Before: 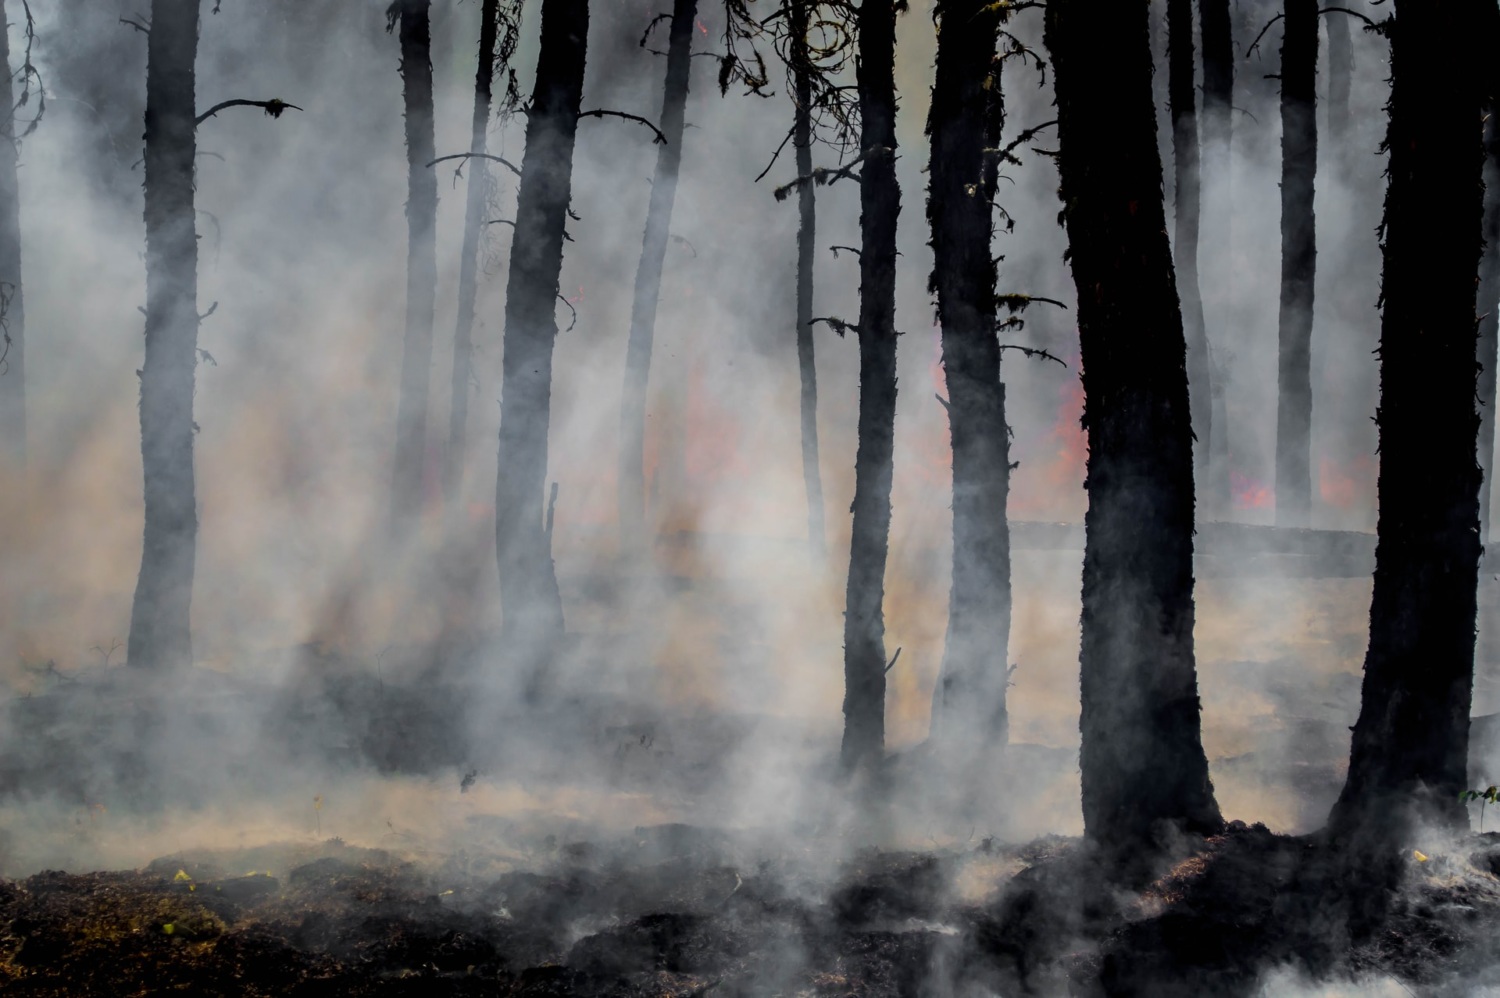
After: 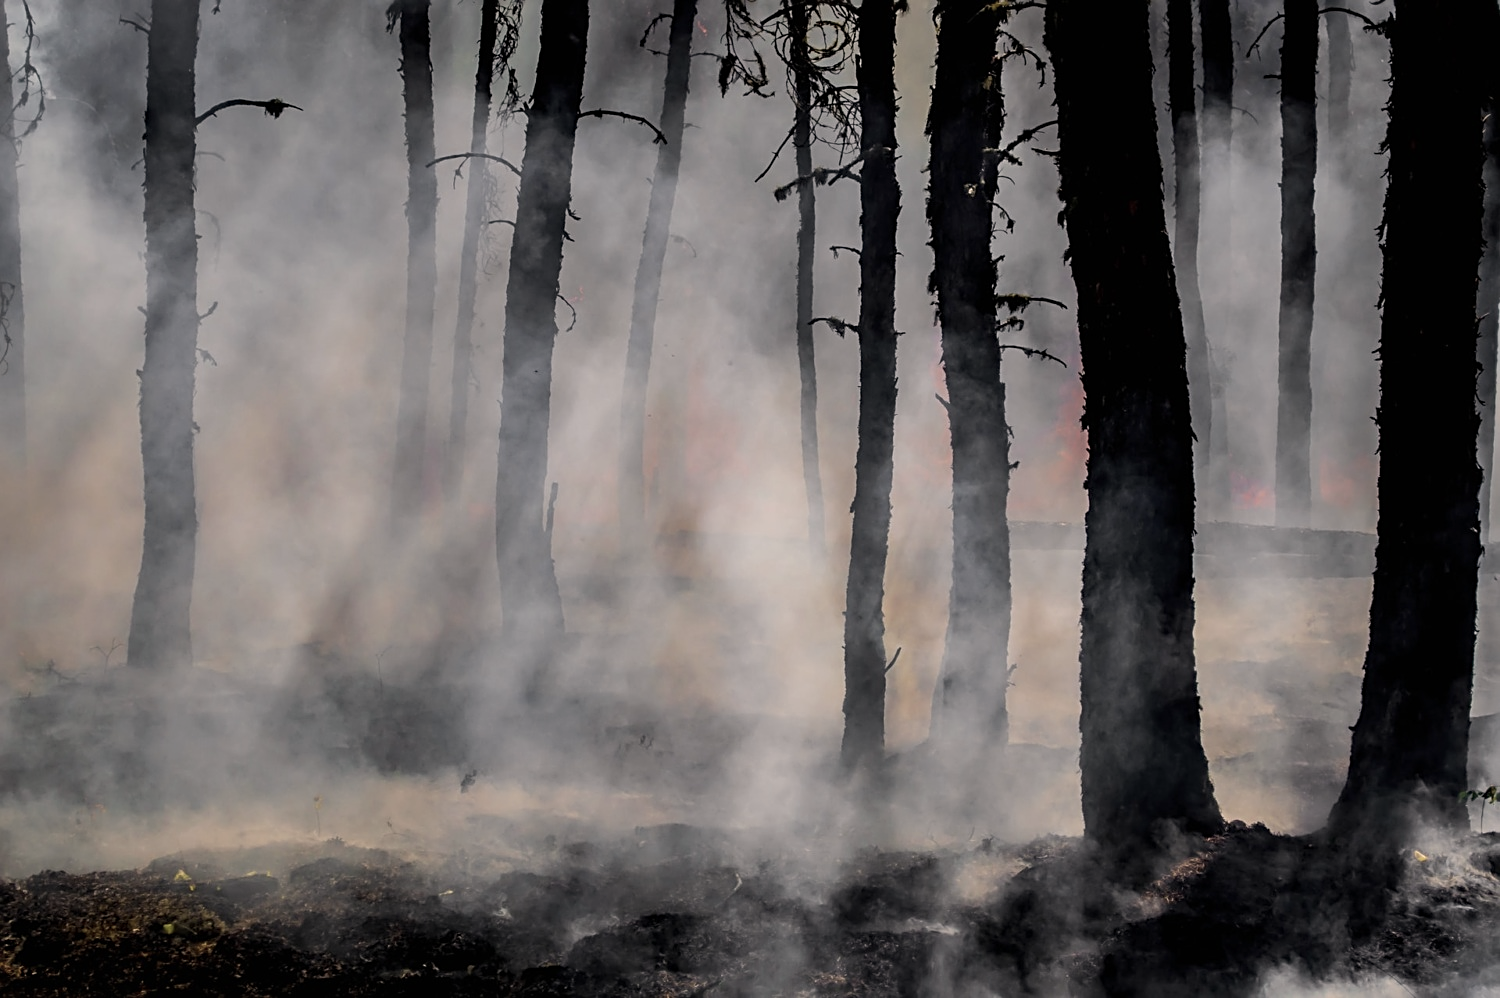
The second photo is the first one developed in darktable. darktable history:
color correction: highlights a* 5.59, highlights b* 5.24, saturation 0.68
sharpen: on, module defaults
